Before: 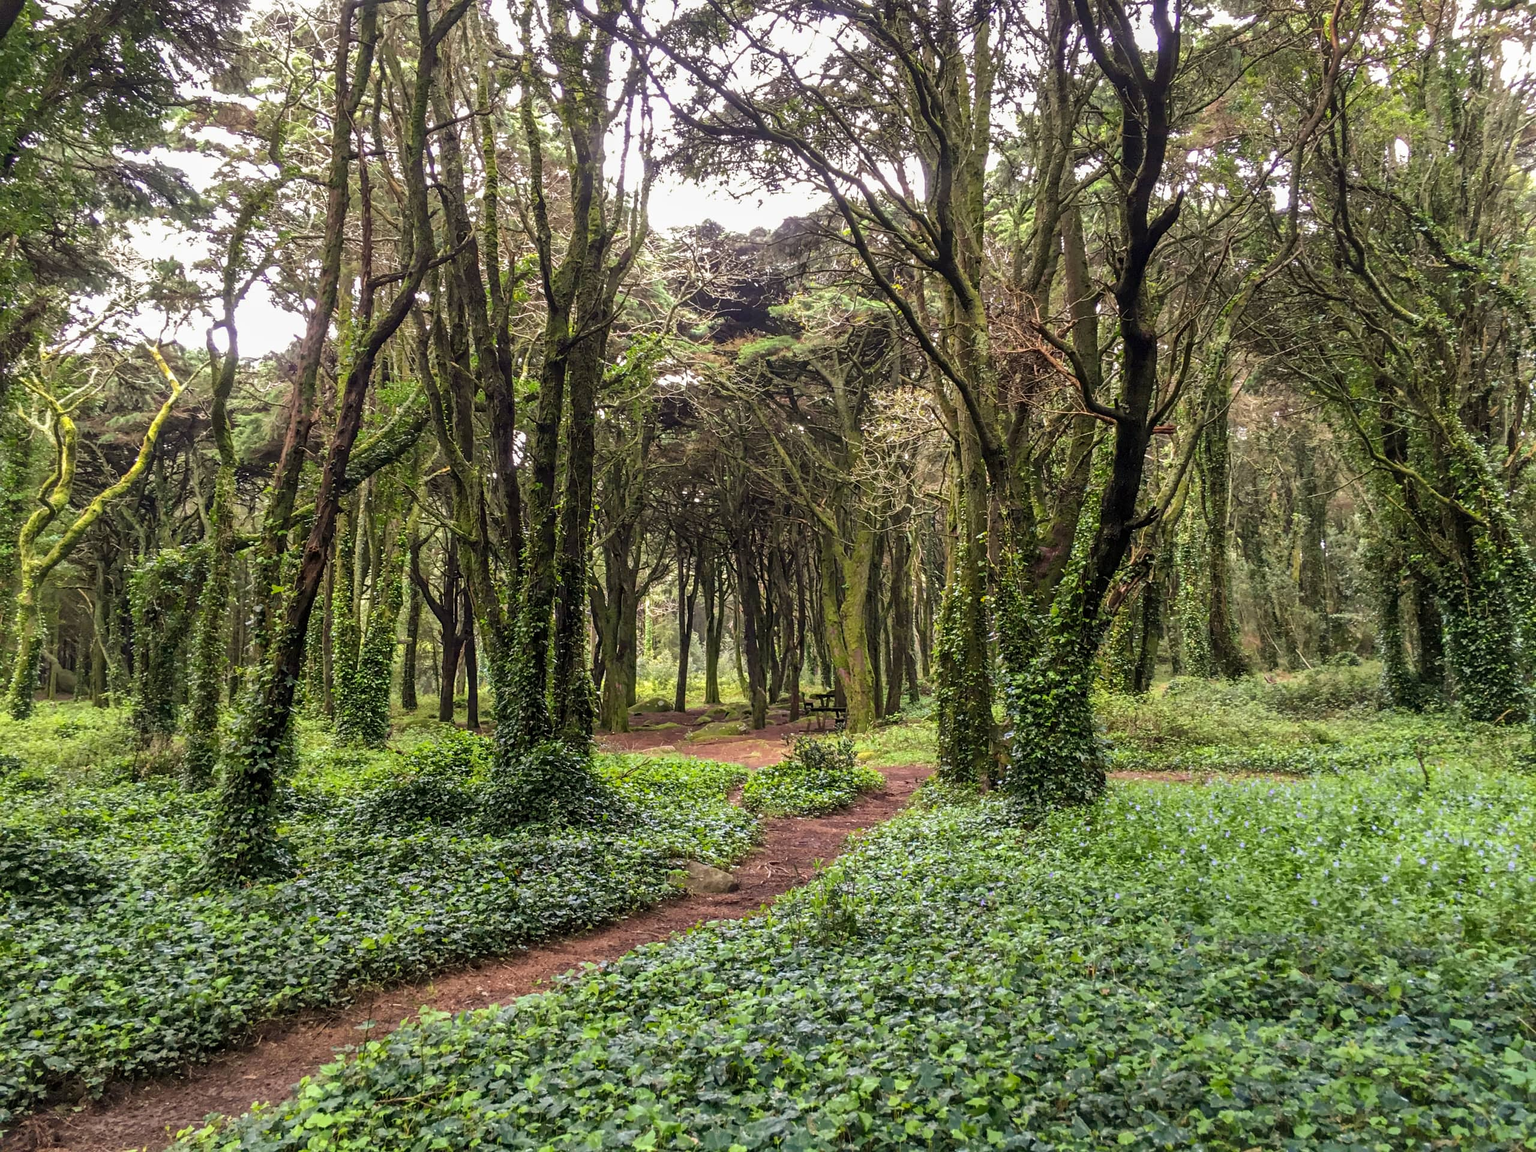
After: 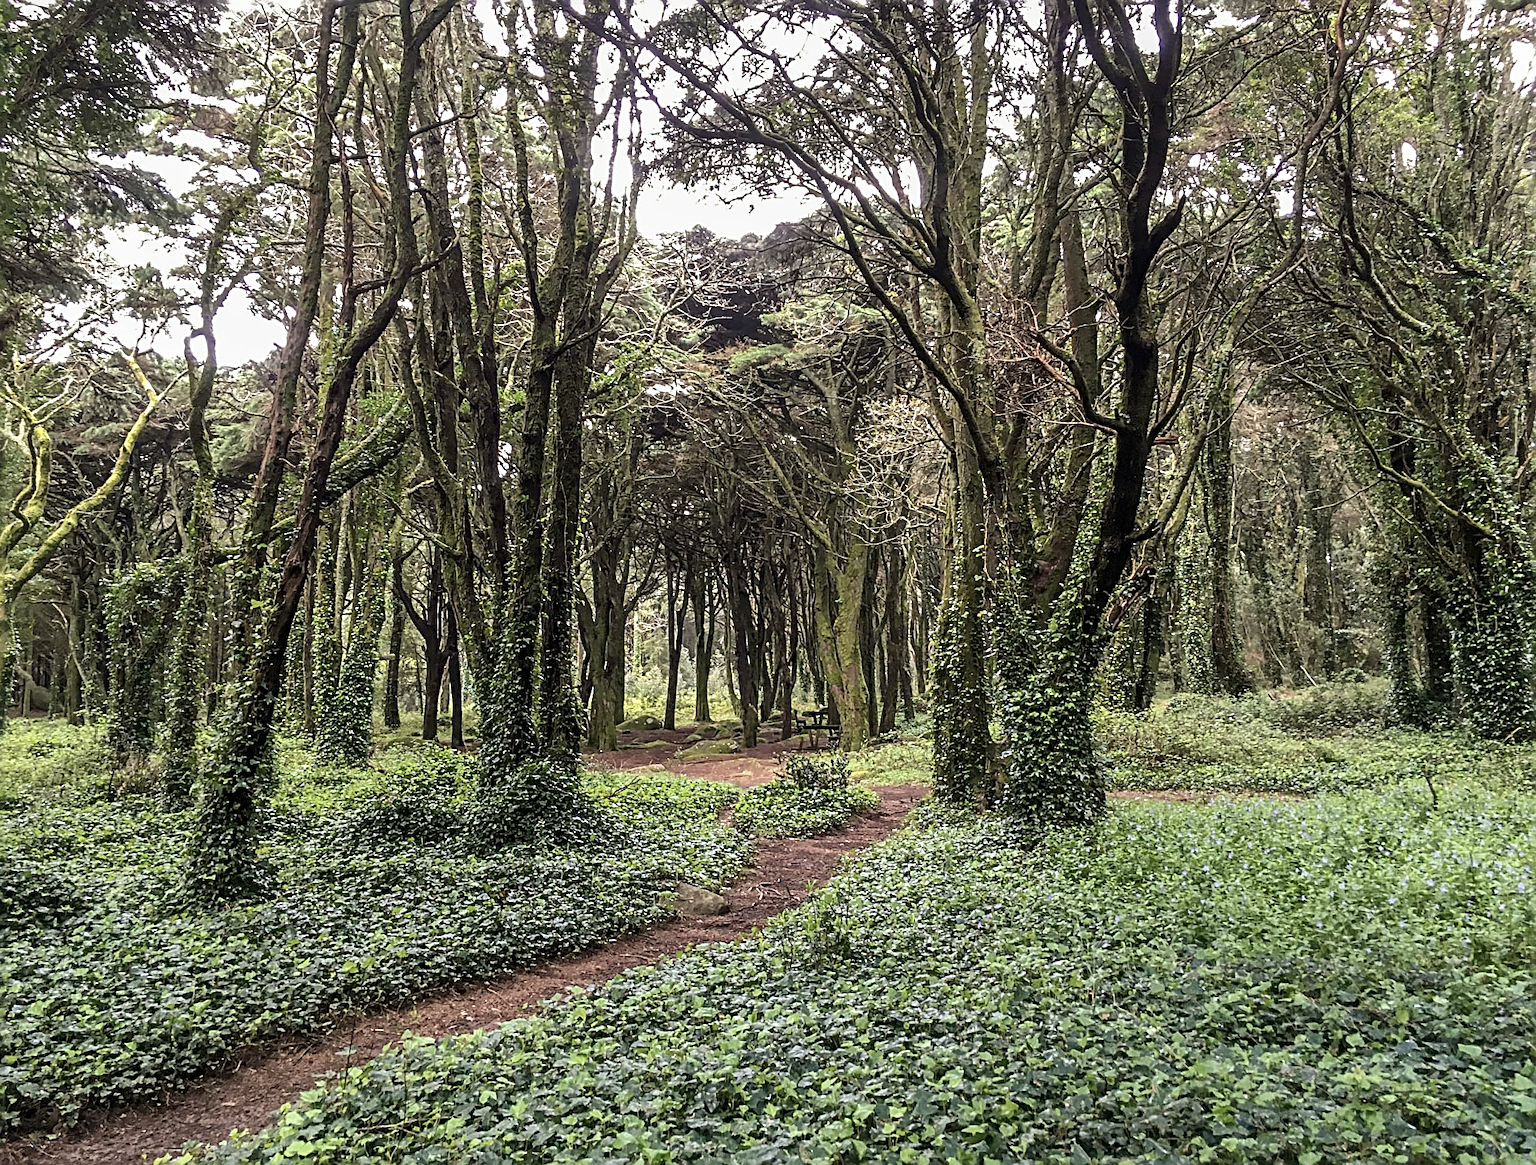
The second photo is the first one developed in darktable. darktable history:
contrast brightness saturation: contrast 0.1, saturation -0.3
crop and rotate: left 1.774%, right 0.633%, bottom 1.28%
sharpen: radius 3.025, amount 0.757
